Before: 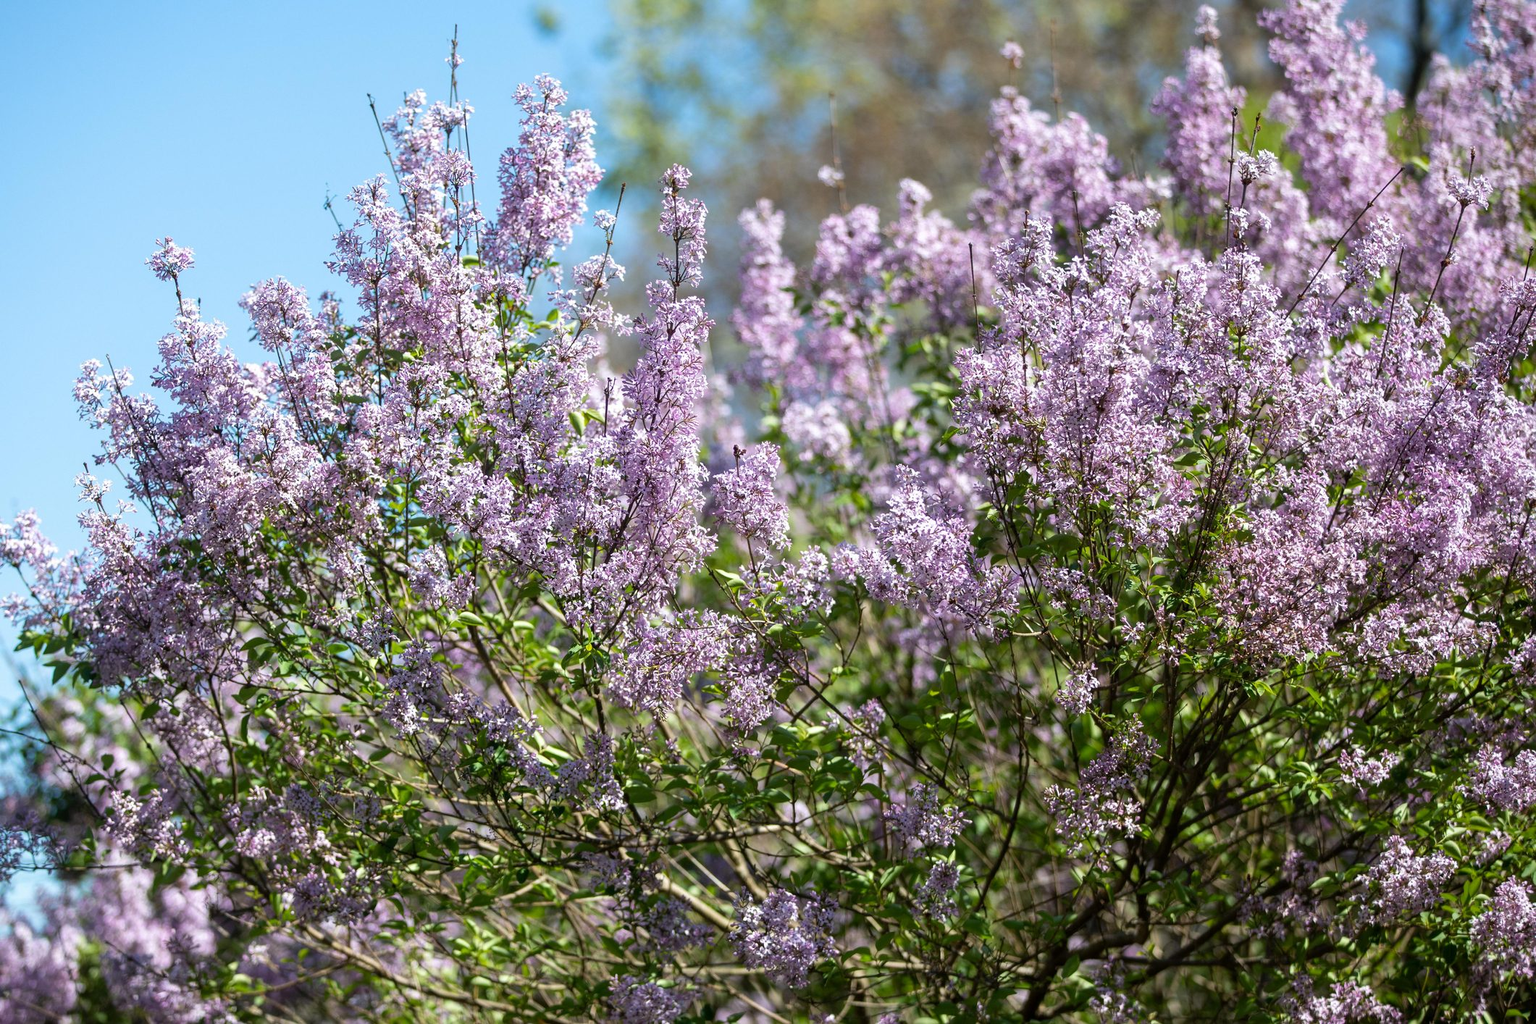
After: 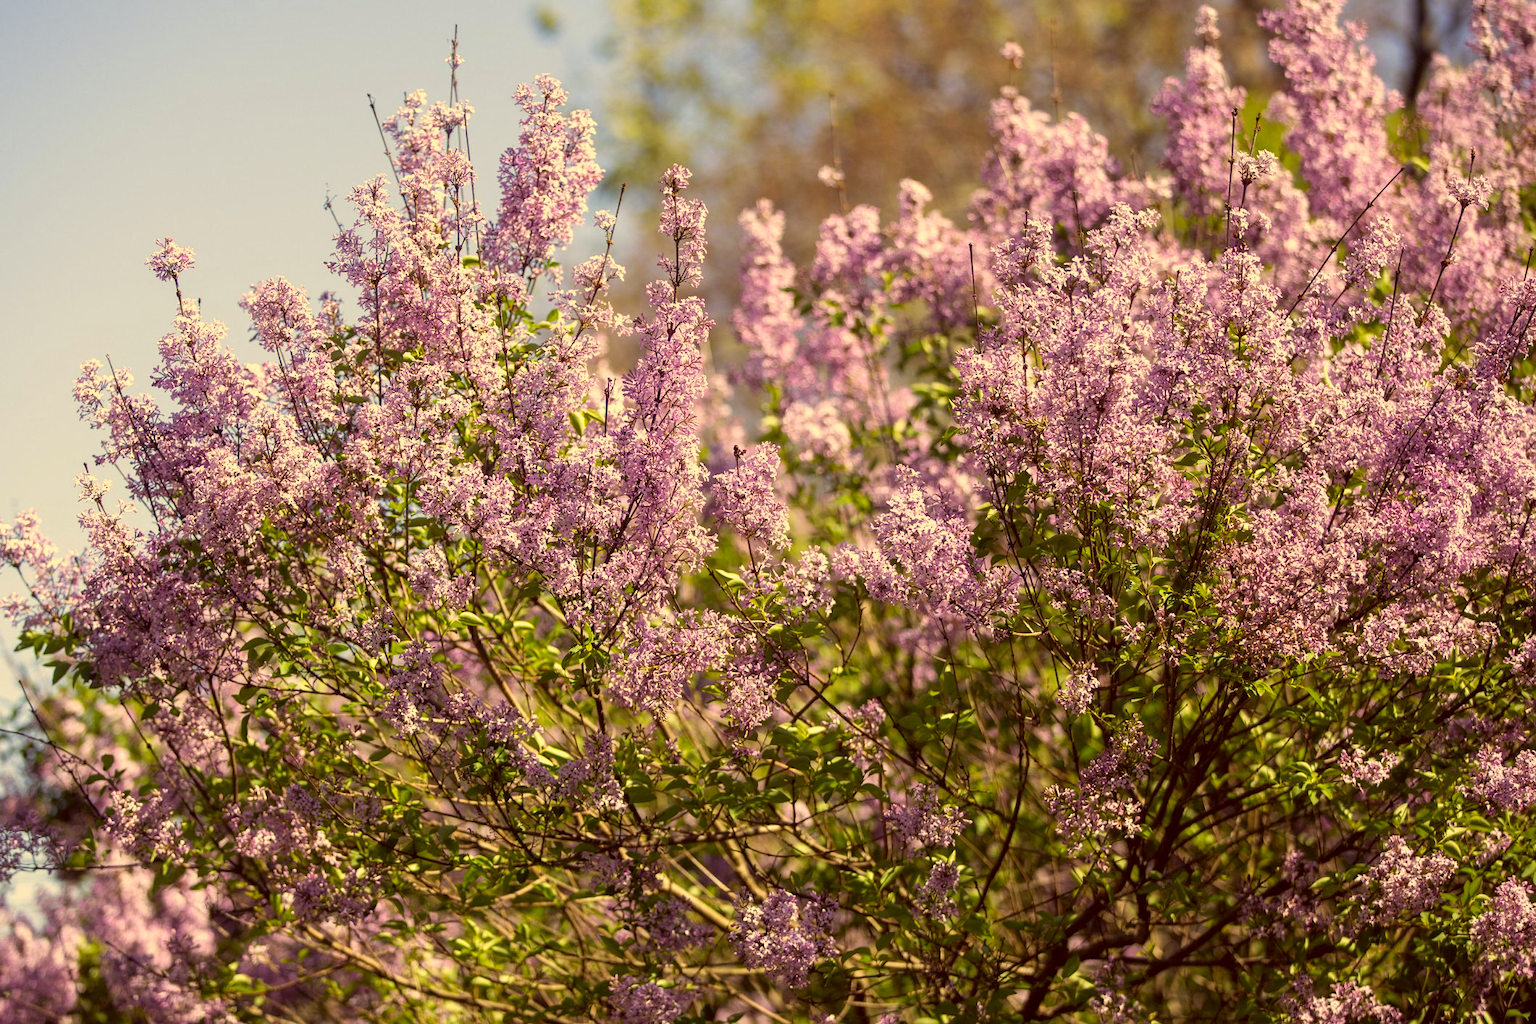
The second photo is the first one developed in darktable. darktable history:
color correction: highlights a* 9.77, highlights b* 38.4, shadows a* 14.19, shadows b* 3.2
